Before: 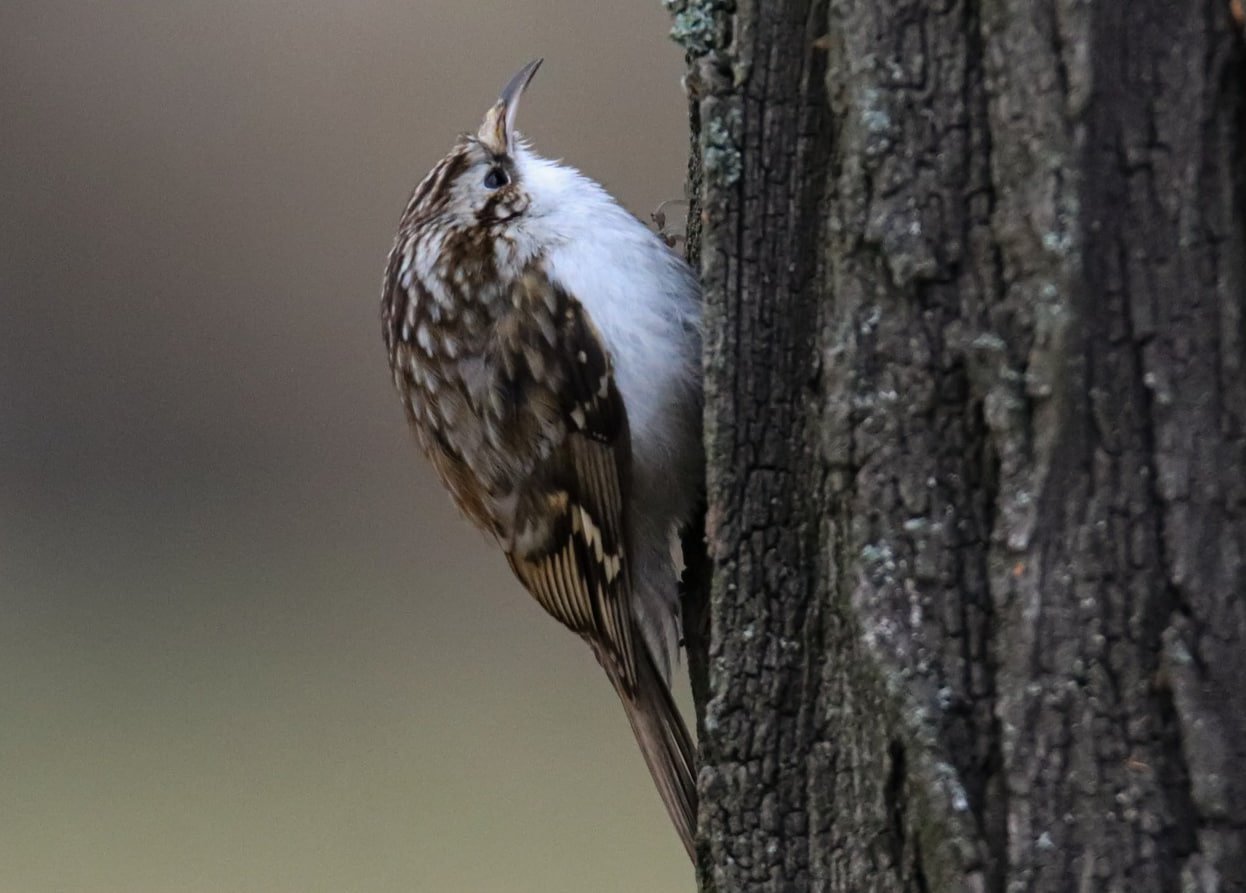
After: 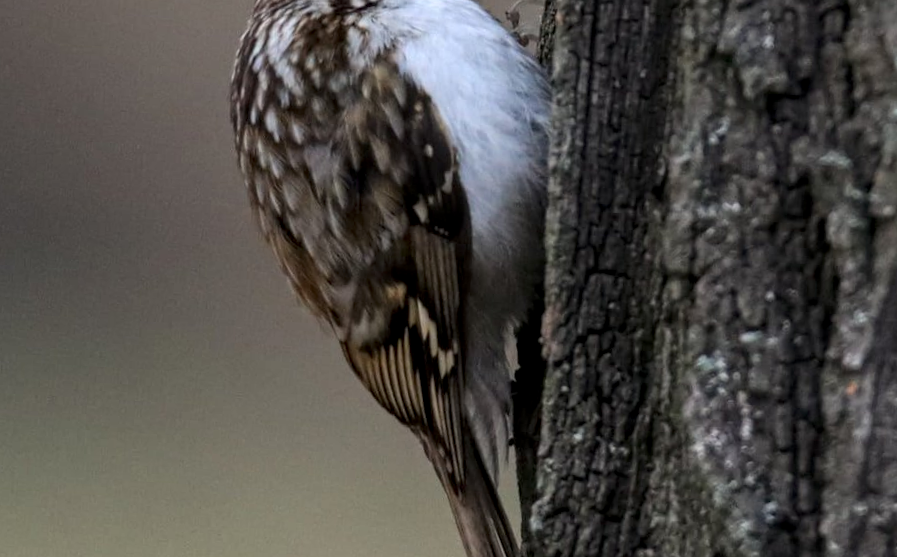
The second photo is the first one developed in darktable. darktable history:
local contrast: detail 130%
crop and rotate: angle -3.37°, left 9.79%, top 20.73%, right 12.42%, bottom 11.82%
